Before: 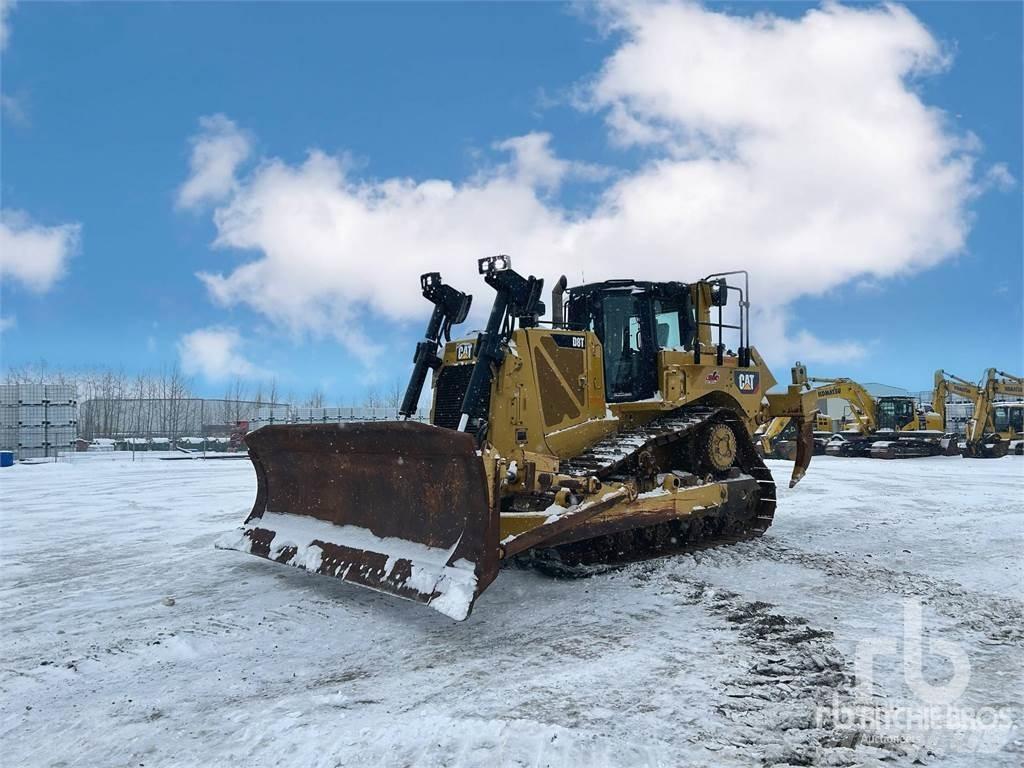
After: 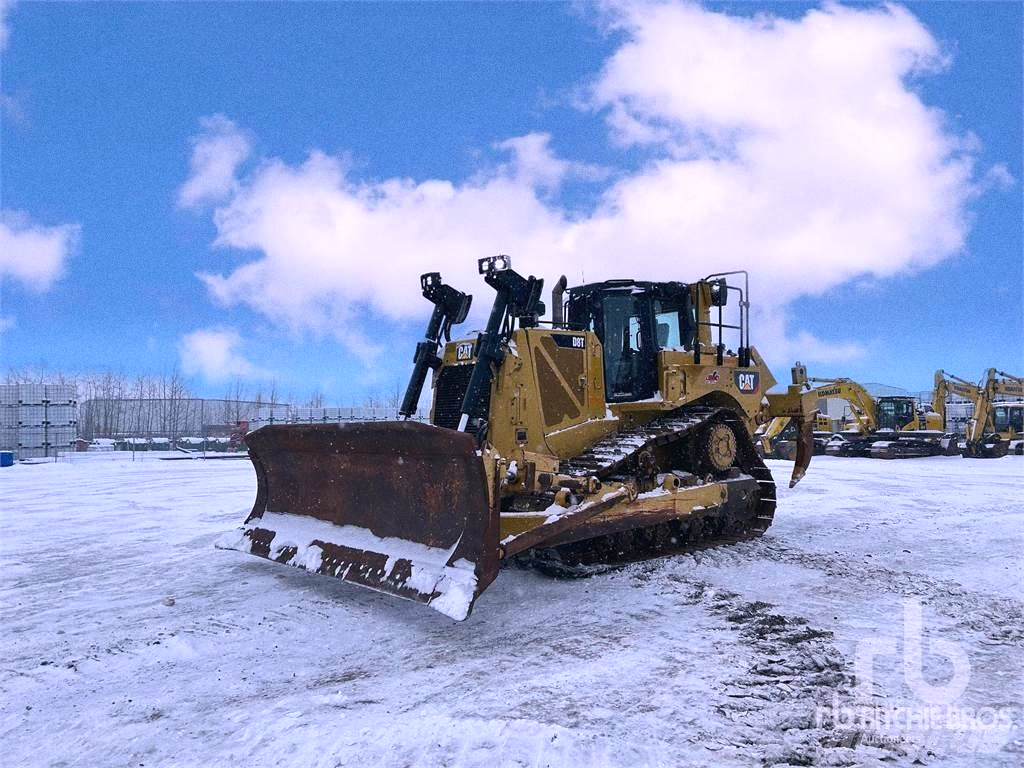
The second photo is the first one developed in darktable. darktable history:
white balance: red 1.042, blue 1.17
grain: coarseness 0.47 ISO
